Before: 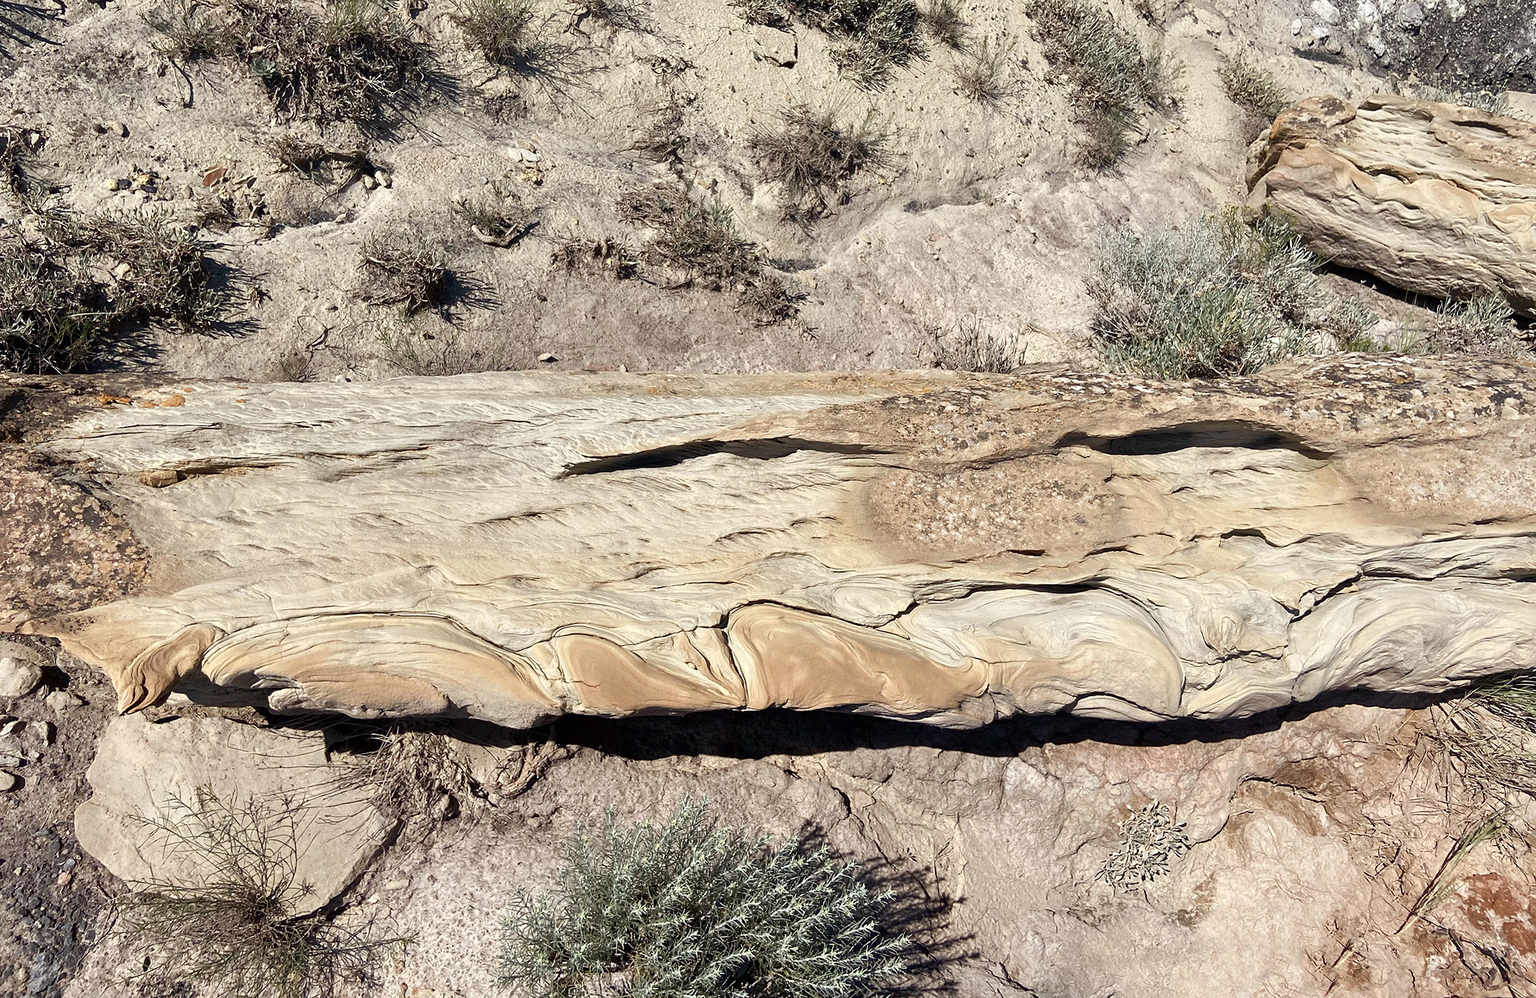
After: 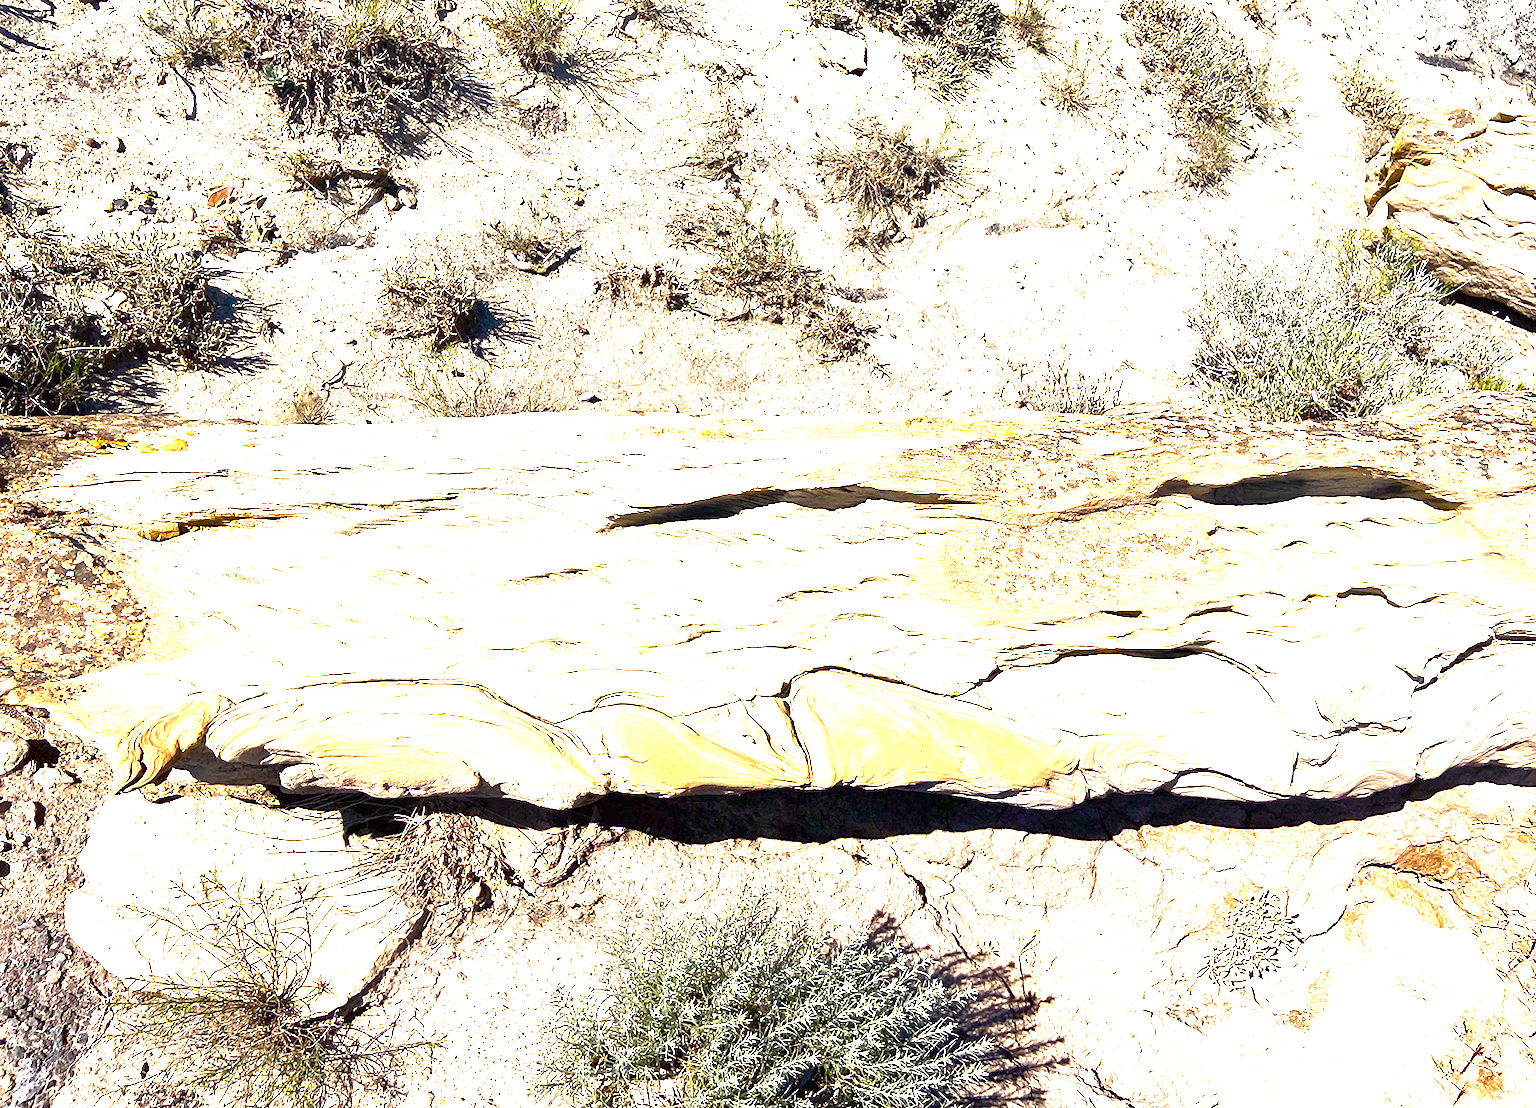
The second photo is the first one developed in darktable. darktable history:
crop and rotate: left 1.088%, right 8.807%
exposure: black level correction 0, exposure 1.45 EV, compensate exposure bias true, compensate highlight preservation false
color balance rgb: linear chroma grading › global chroma 9%, perceptual saturation grading › global saturation 36%, perceptual saturation grading › shadows 35%, perceptual brilliance grading › global brilliance 15%, perceptual brilliance grading › shadows -35%, global vibrance 15%
